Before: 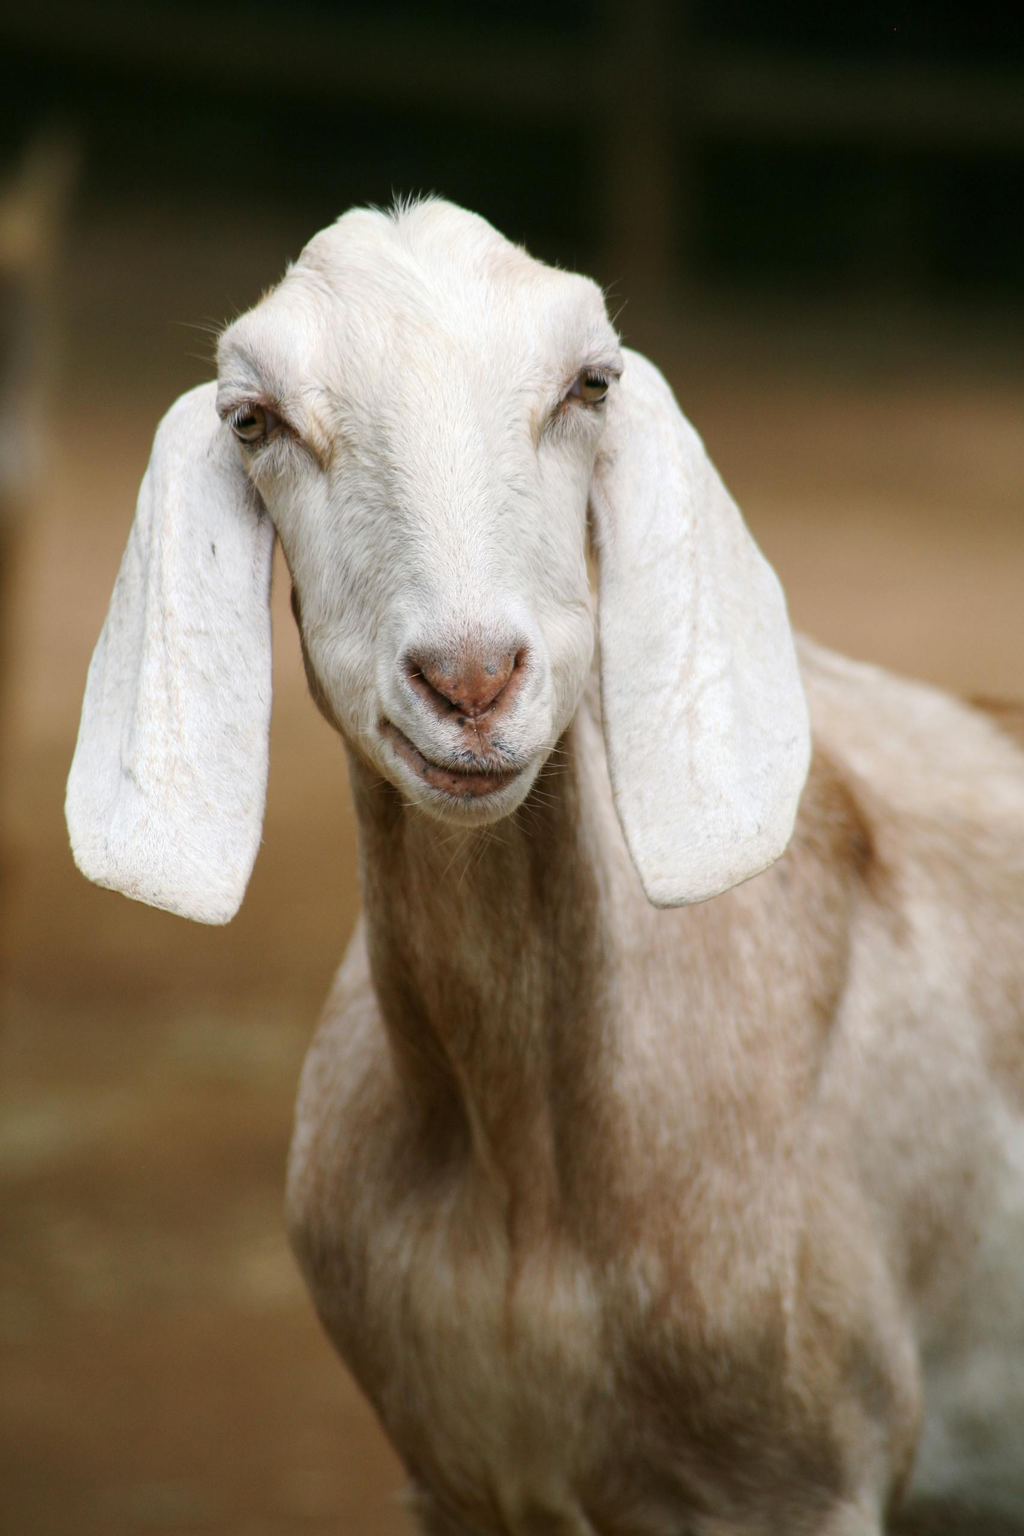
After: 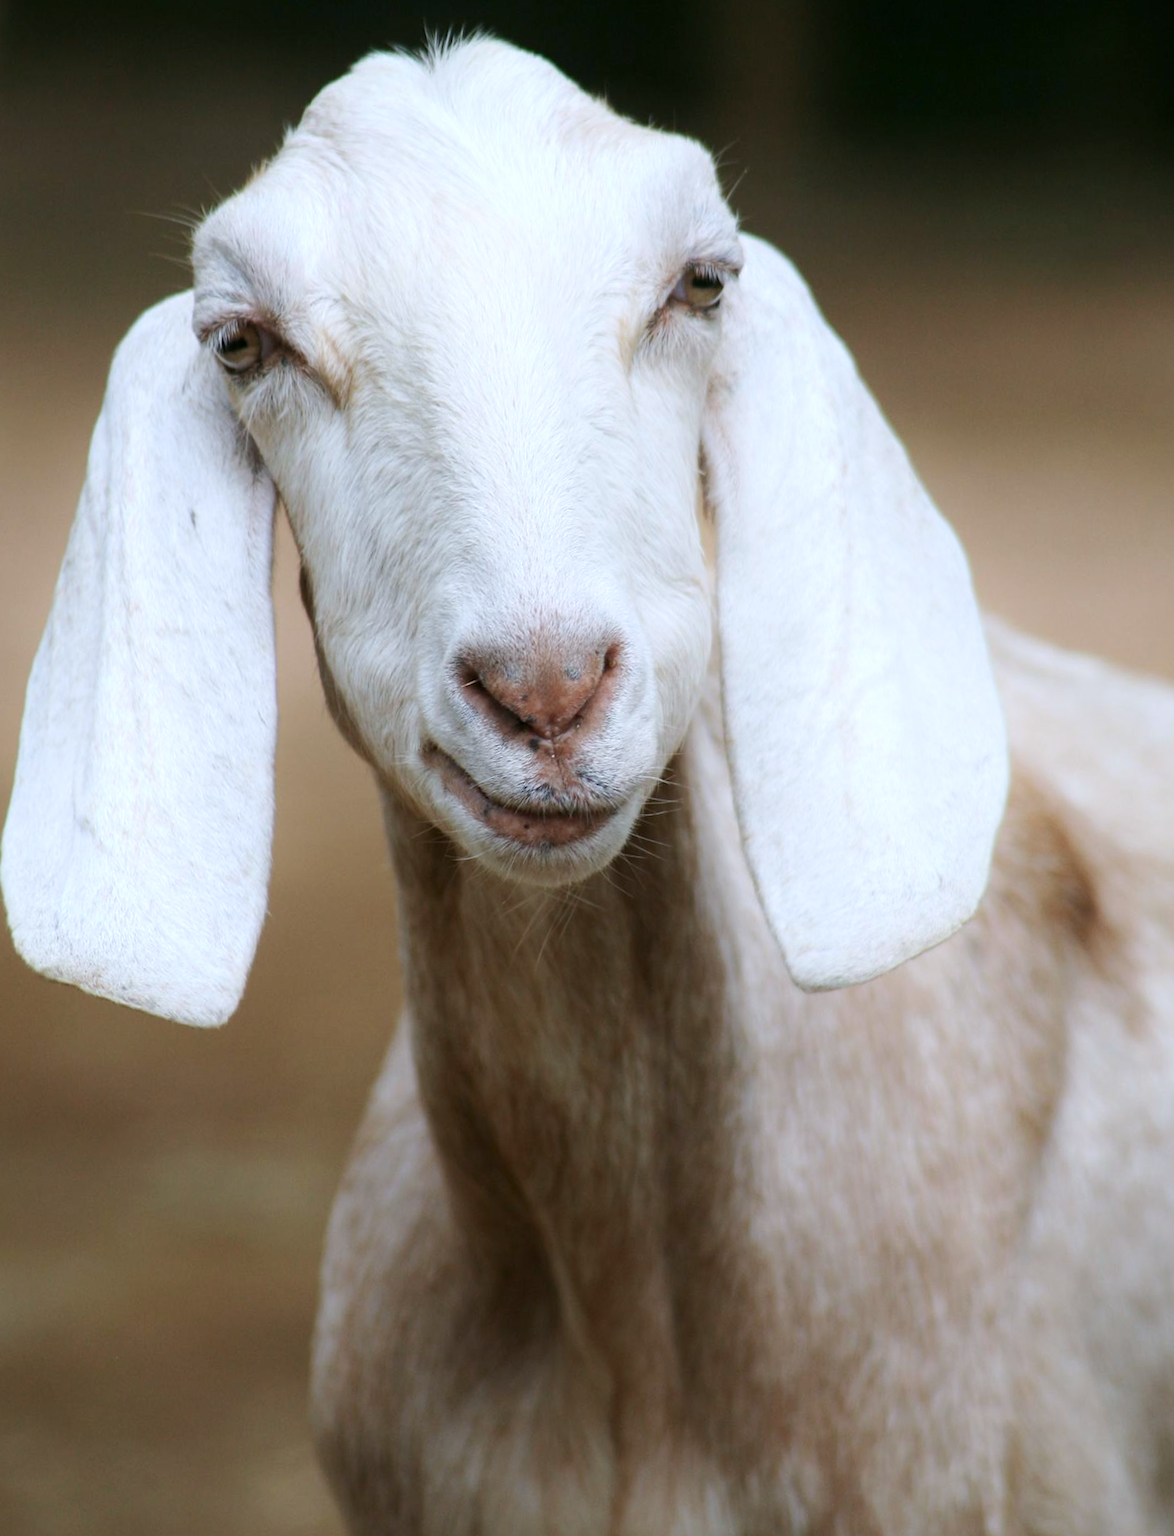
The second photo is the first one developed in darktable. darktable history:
shadows and highlights: shadows -23.08, highlights 46.15, soften with gaussian
rotate and perspective: rotation -1.24°, automatic cropping off
crop: left 7.856%, top 11.836%, right 10.12%, bottom 15.387%
color calibration: illuminant as shot in camera, x 0.369, y 0.376, temperature 4328.46 K, gamut compression 3
